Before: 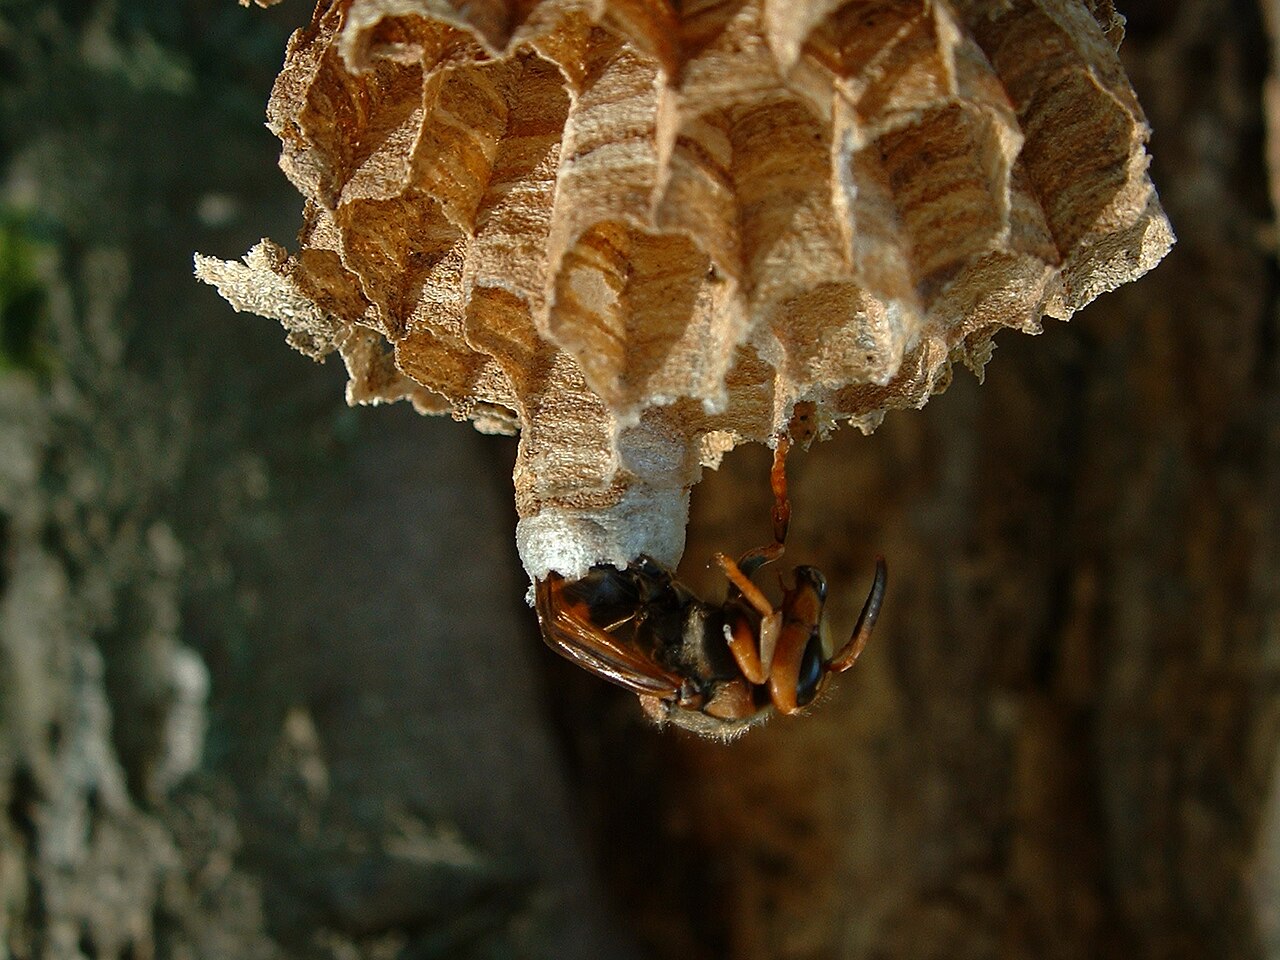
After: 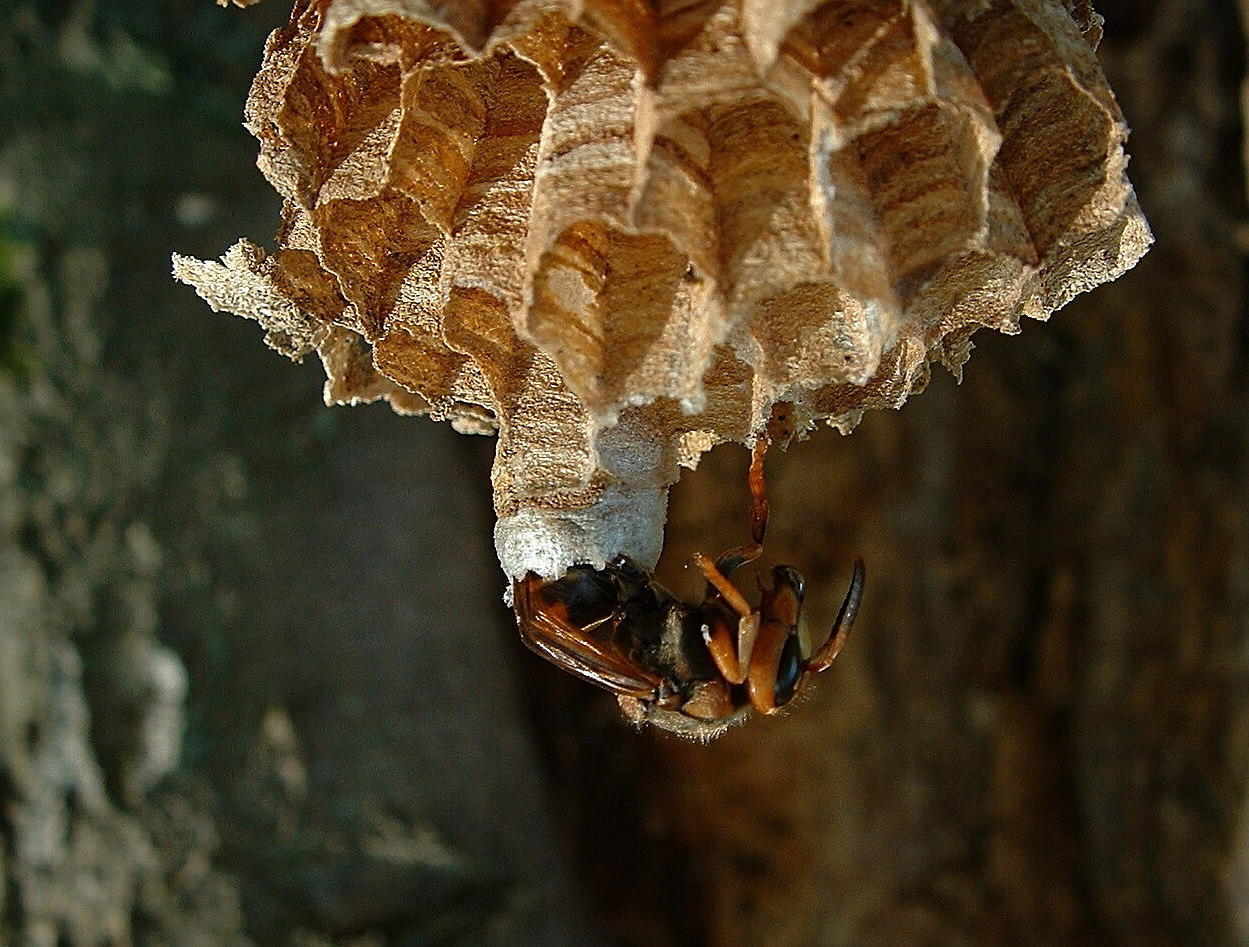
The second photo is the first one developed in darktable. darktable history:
shadows and highlights: shadows 4.1, highlights -17.6, soften with gaussian
crop and rotate: left 1.774%, right 0.633%, bottom 1.28%
sharpen: on, module defaults
